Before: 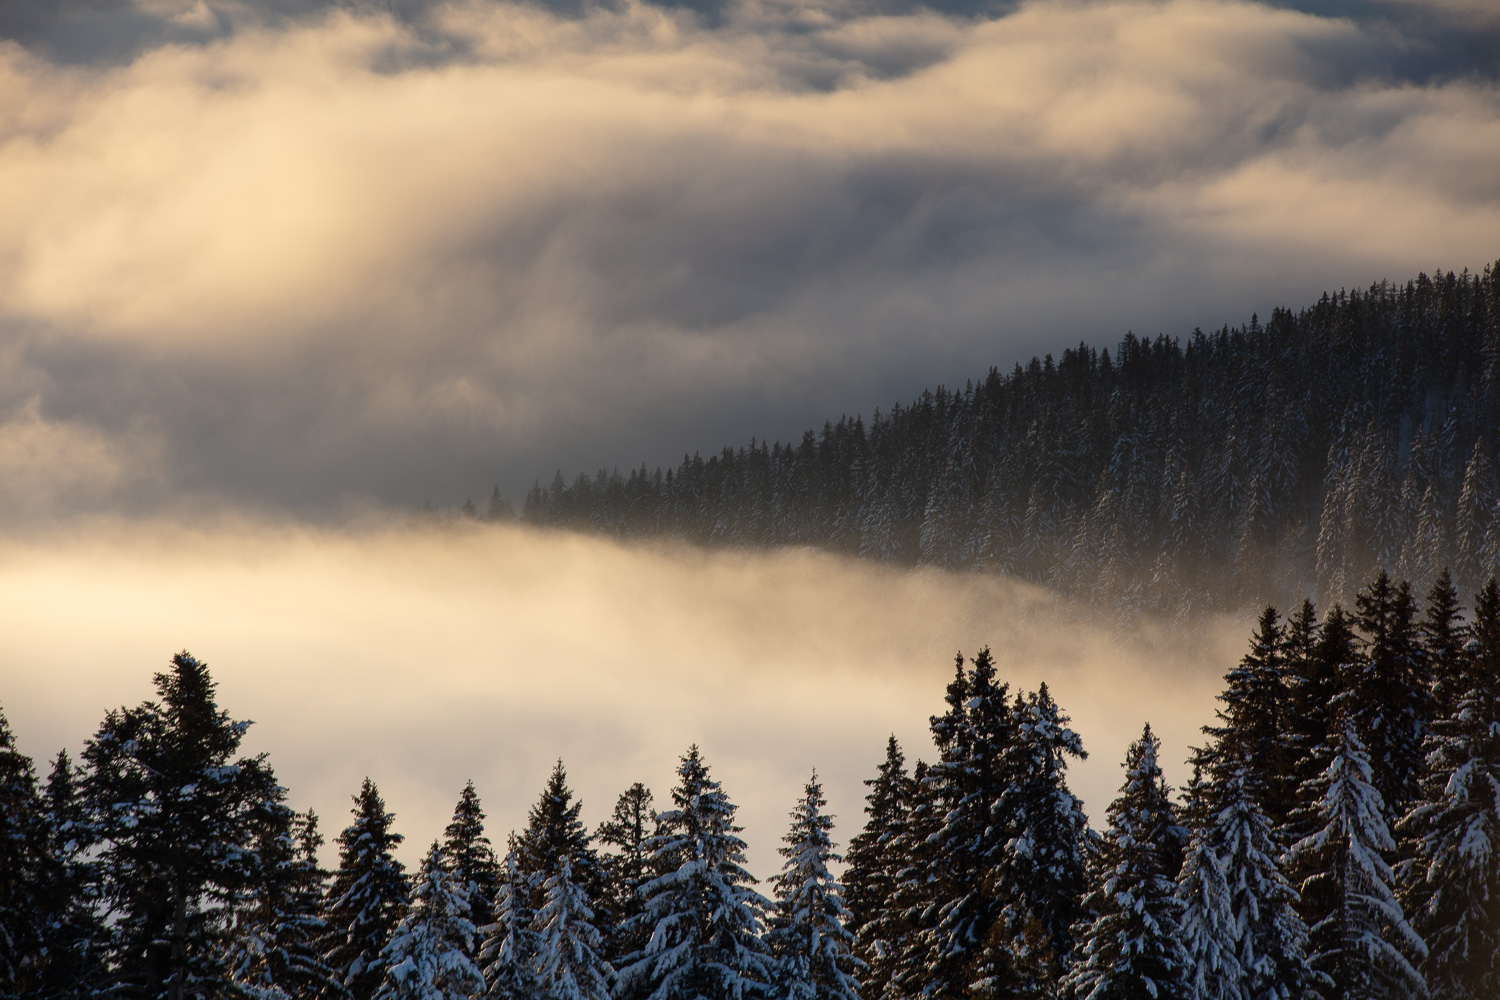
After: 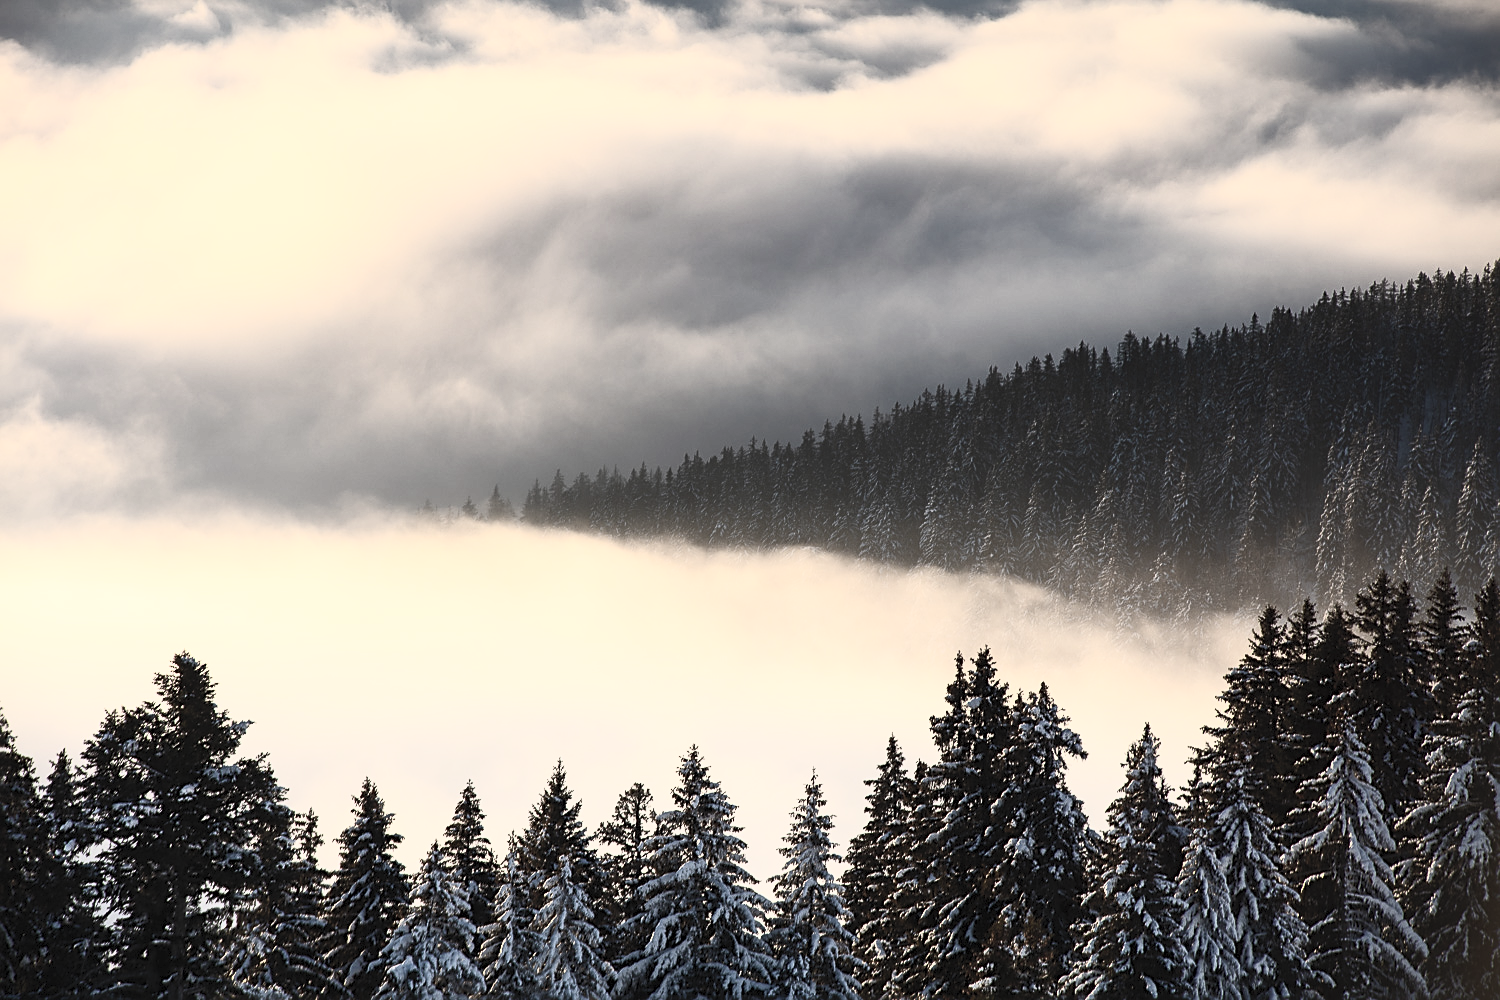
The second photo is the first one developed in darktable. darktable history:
contrast brightness saturation: contrast 0.57, brightness 0.57, saturation -0.34
sharpen: on, module defaults
